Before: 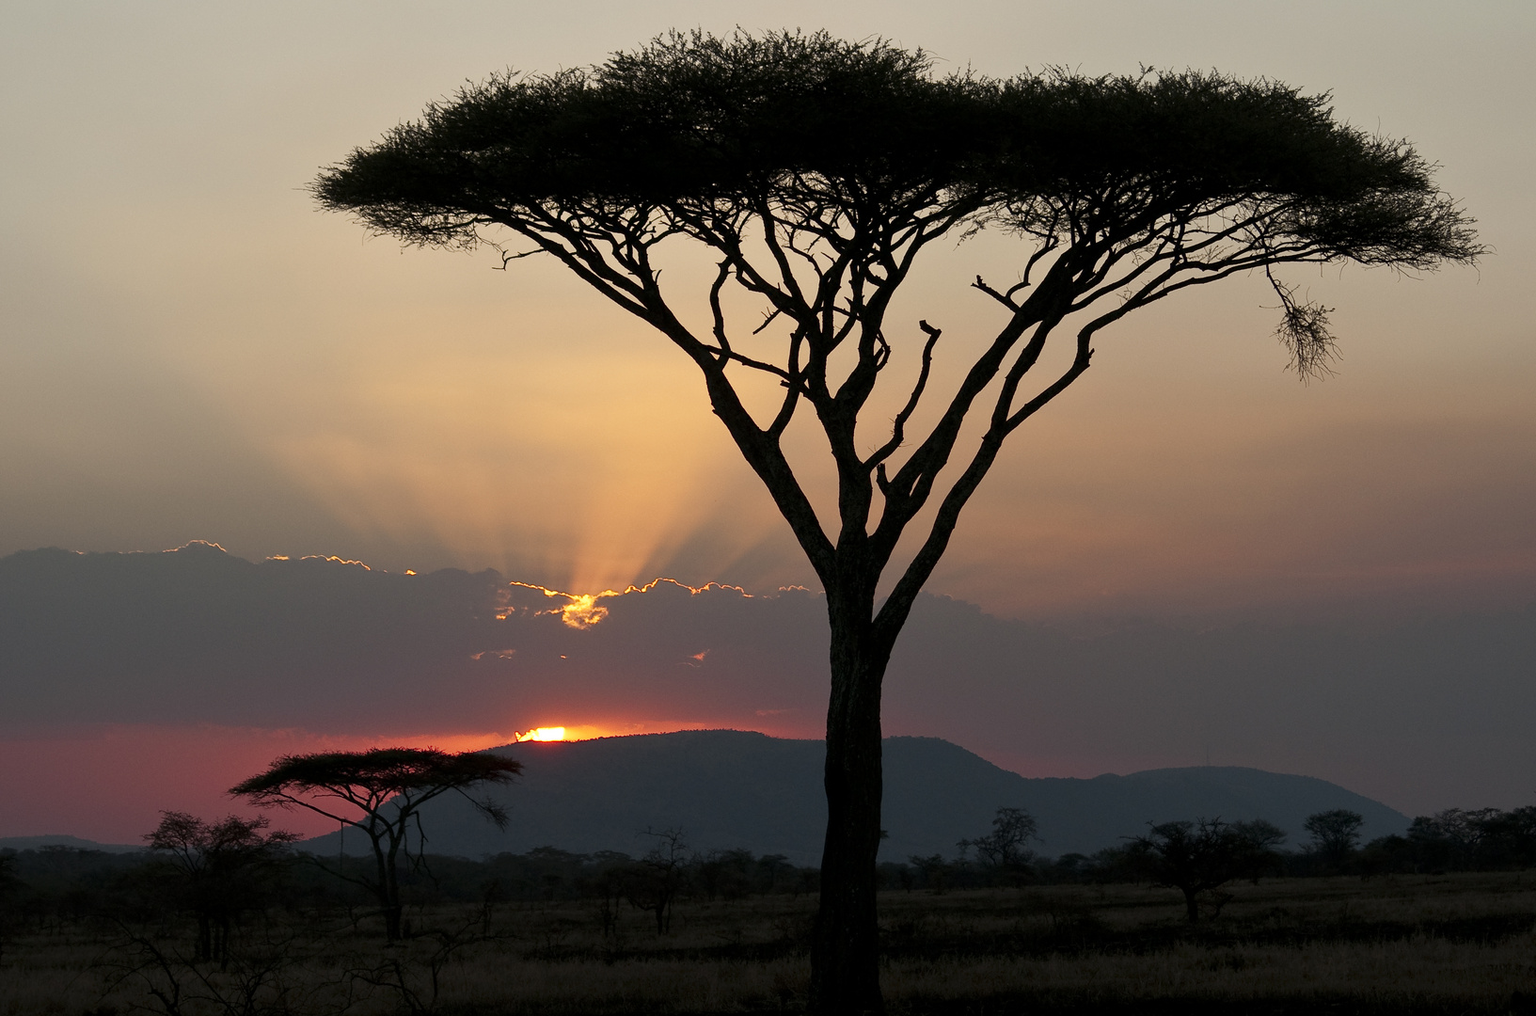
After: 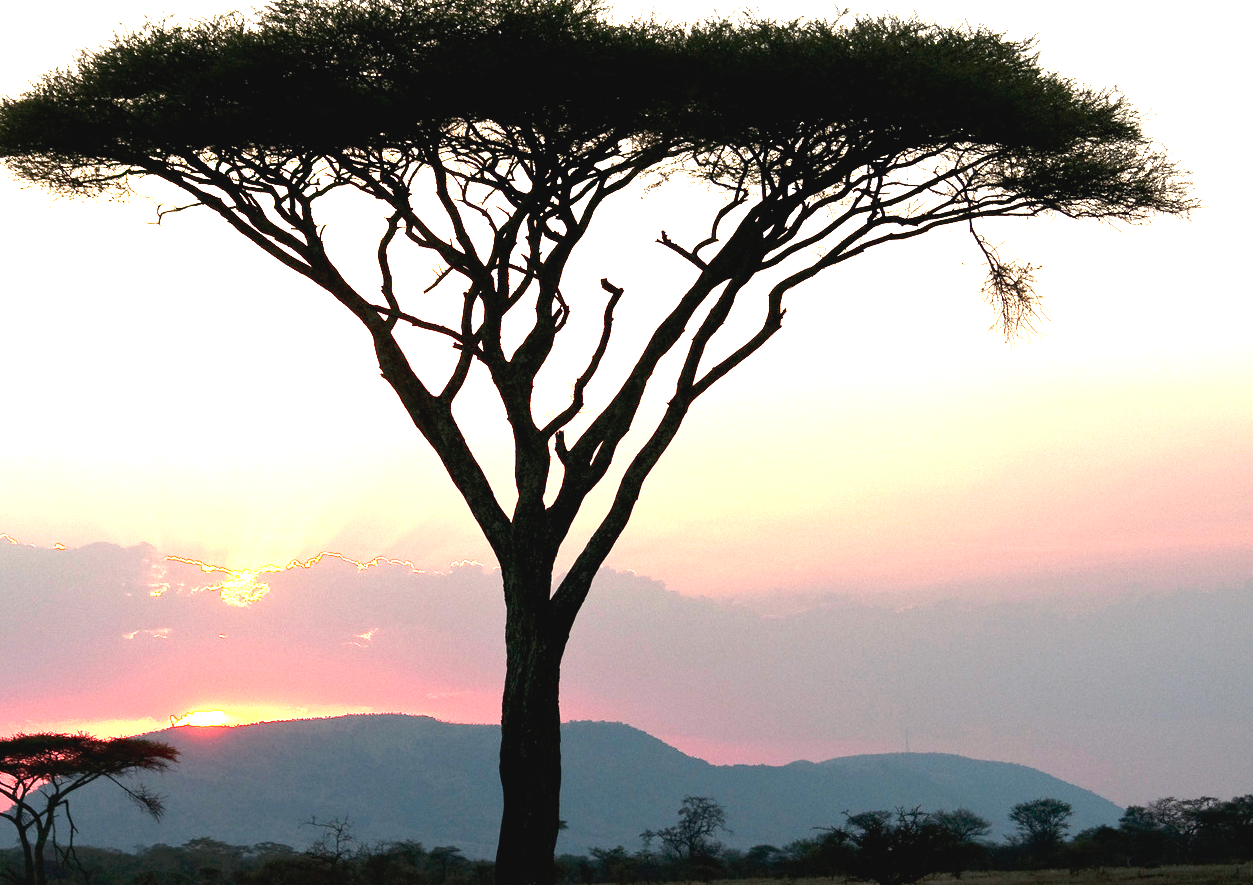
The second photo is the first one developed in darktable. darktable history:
exposure: black level correction 0, exposure 1.45 EV, compensate exposure bias true, compensate highlight preservation false
contrast brightness saturation: contrast -0.08, brightness -0.04, saturation -0.11
crop: left 23.095%, top 5.827%, bottom 11.854%
